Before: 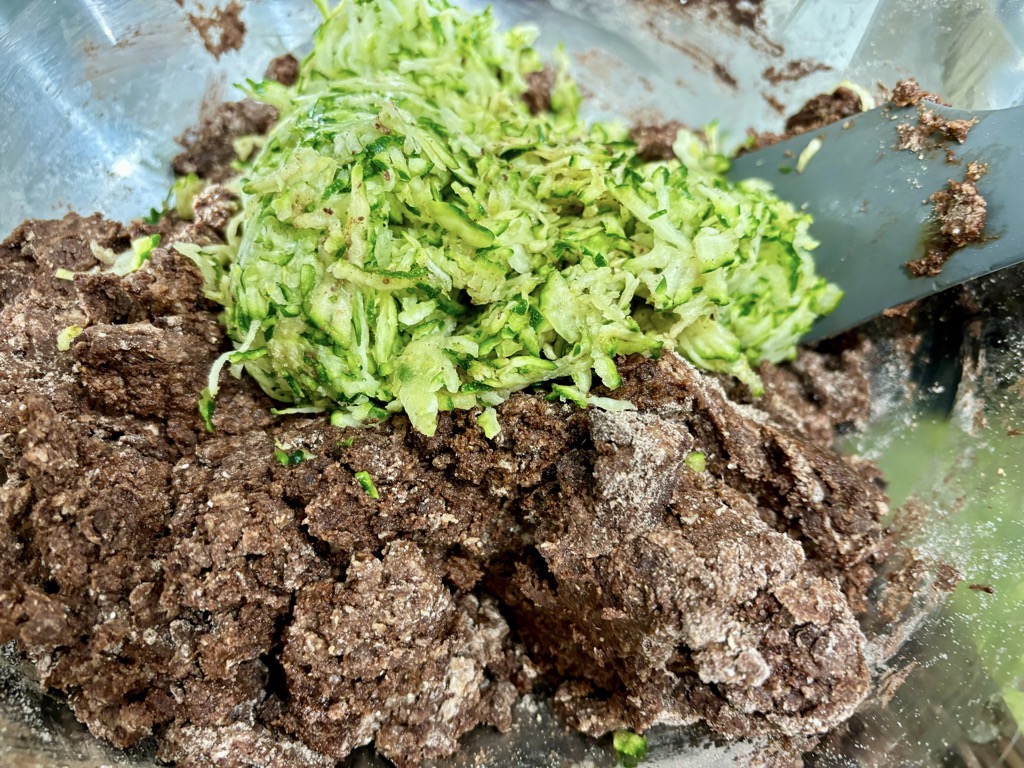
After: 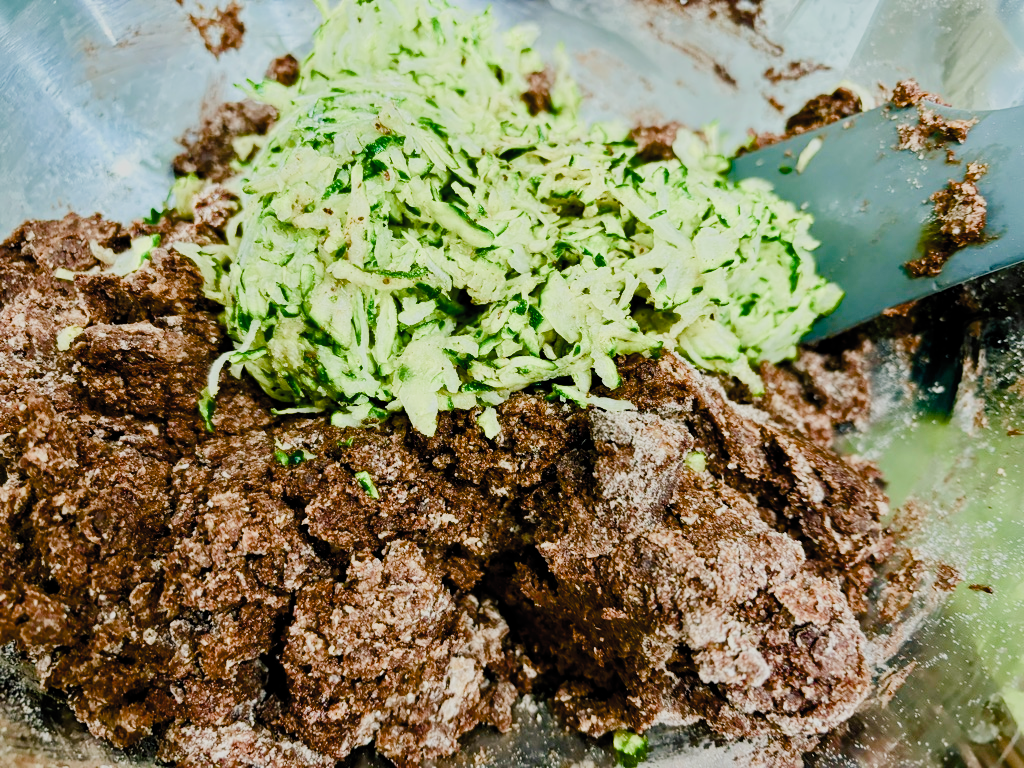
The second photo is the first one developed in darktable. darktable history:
color balance rgb: shadows lift › chroma 5.389%, shadows lift › hue 237.96°, power › luminance -3.892%, power › chroma 0.537%, power › hue 37.83°, perceptual saturation grading › global saturation 24.584%, perceptual saturation grading › highlights -51.088%, perceptual saturation grading › mid-tones 19.518%, perceptual saturation grading › shadows 60.402%, perceptual brilliance grading › global brilliance 2.389%, perceptual brilliance grading › highlights -3.517%, global vibrance 16.165%, saturation formula JzAzBz (2021)
filmic rgb: black relative exposure -7.65 EV, white relative exposure 4.56 EV, hardness 3.61, contrast 1.054, color science v5 (2021), contrast in shadows safe, contrast in highlights safe
exposure: exposure 0.374 EV, compensate highlight preservation false
